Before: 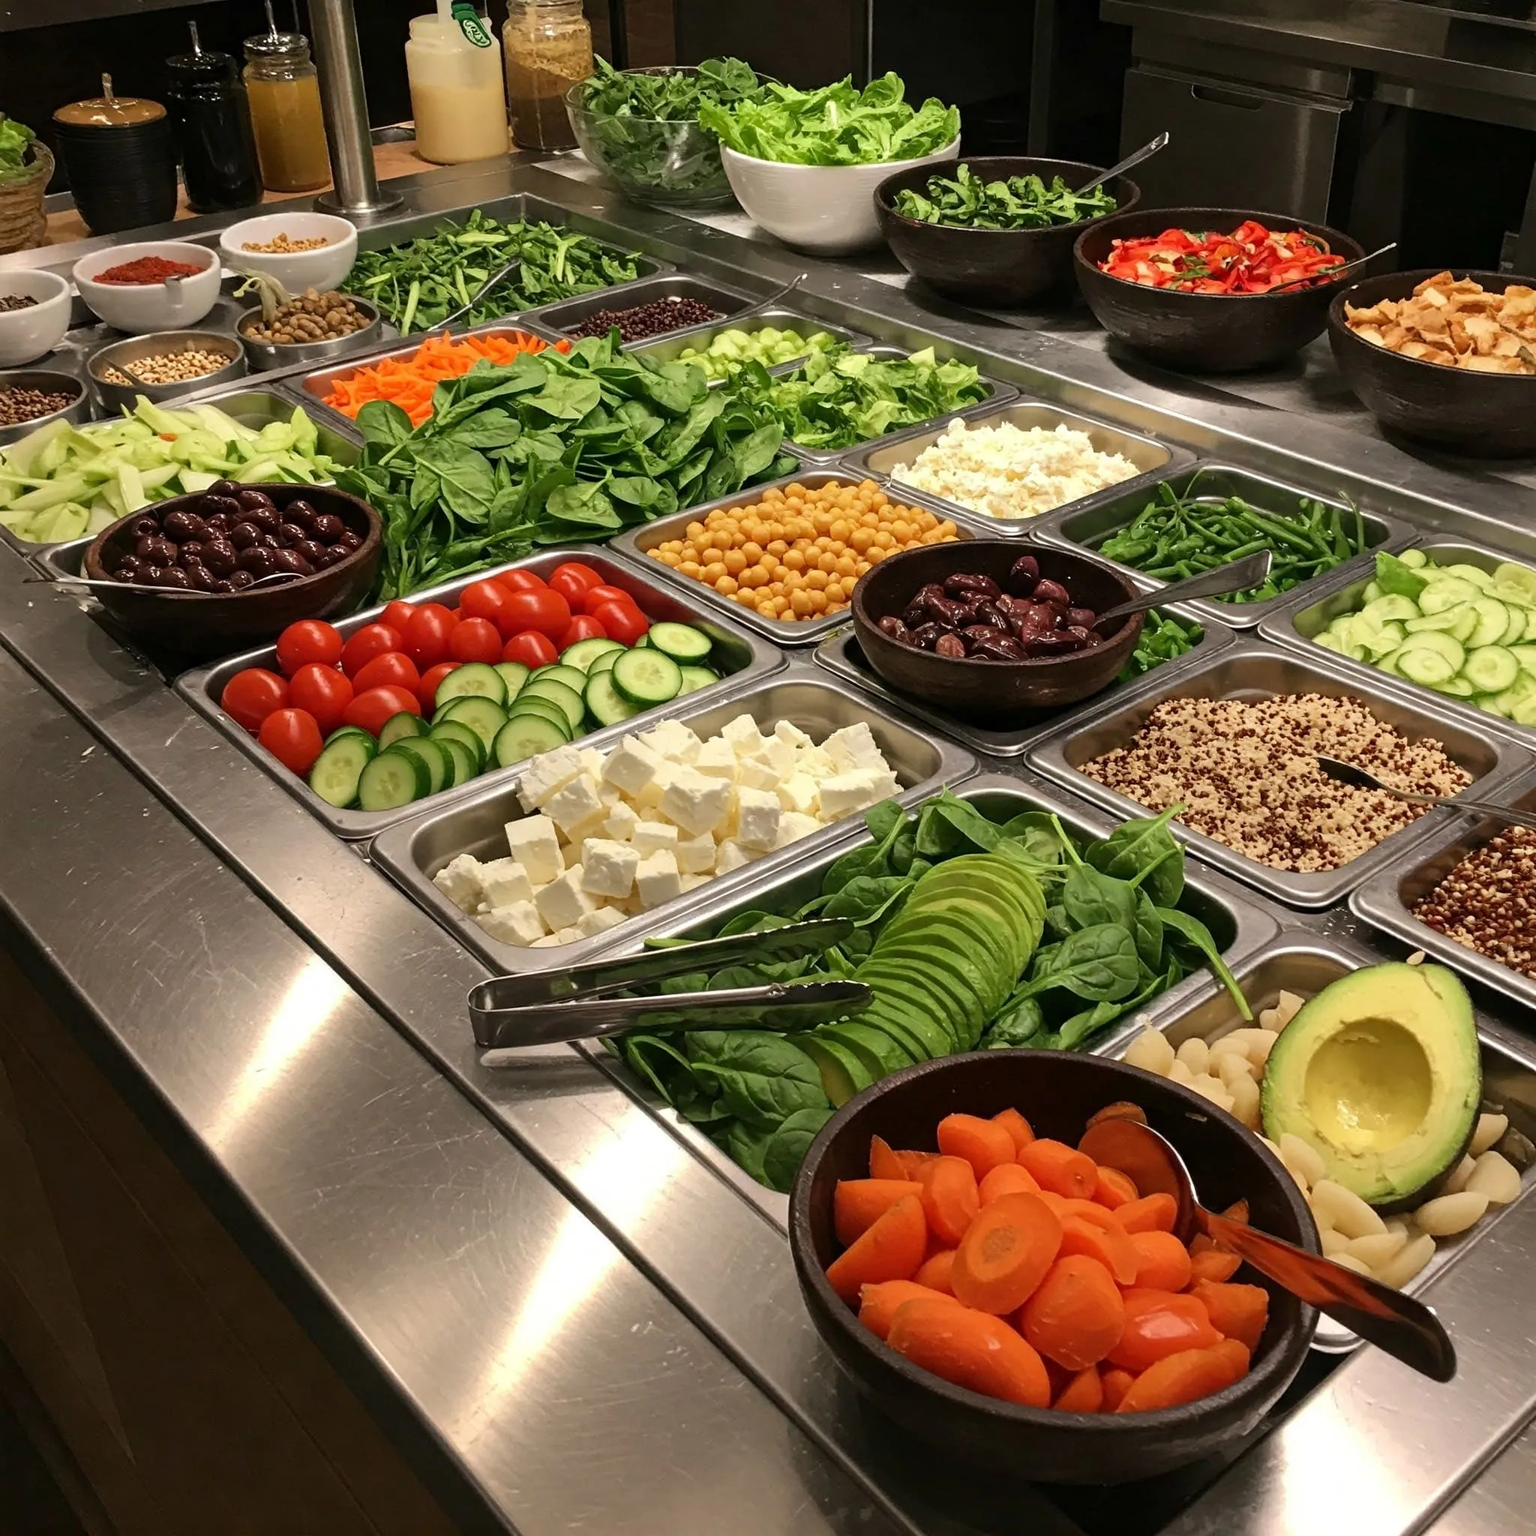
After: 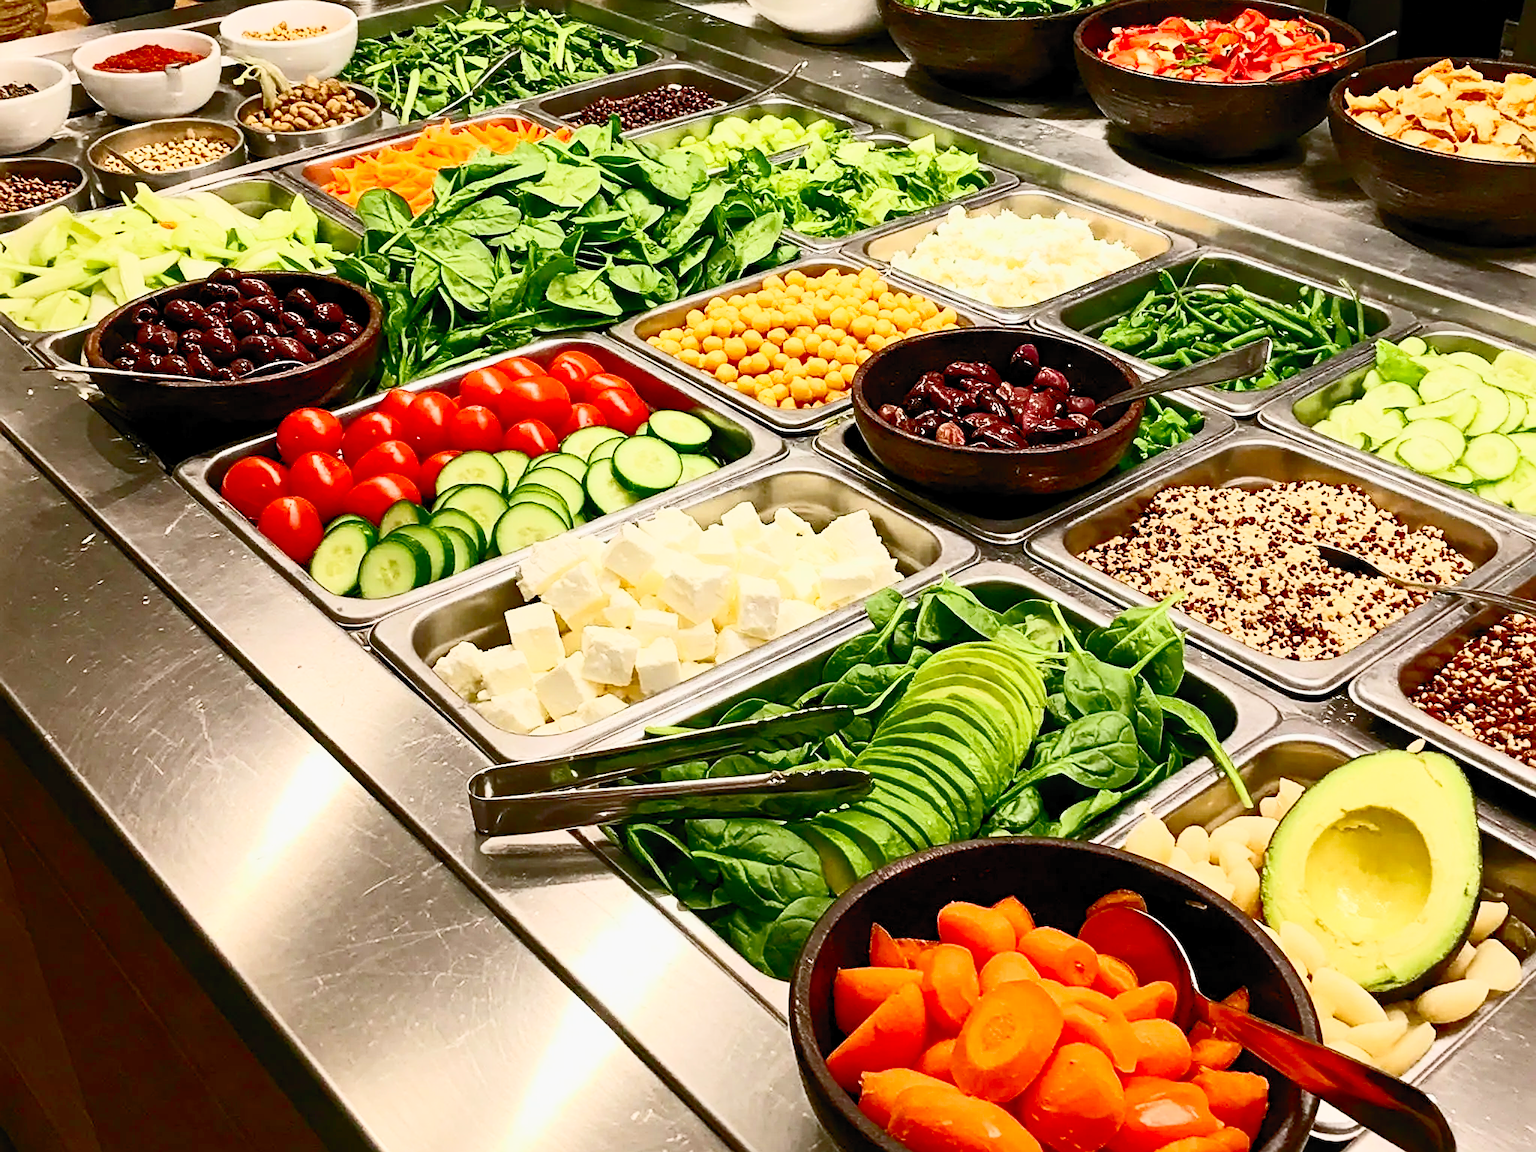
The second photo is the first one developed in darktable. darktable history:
filmic rgb: black relative exposure -7 EV, white relative exposure 6 EV, threshold 3 EV, target black luminance 0%, hardness 2.73, latitude 61.22%, contrast 0.691, highlights saturation mix 10%, shadows ↔ highlights balance -0.073%, preserve chrominance no, color science v4 (2020), iterations of high-quality reconstruction 10, contrast in shadows soft, contrast in highlights soft, enable highlight reconstruction true
contrast brightness saturation: contrast 0.83, brightness 0.59, saturation 0.59
sharpen: on, module defaults
crop: top 13.819%, bottom 11.169%
white balance: emerald 1
